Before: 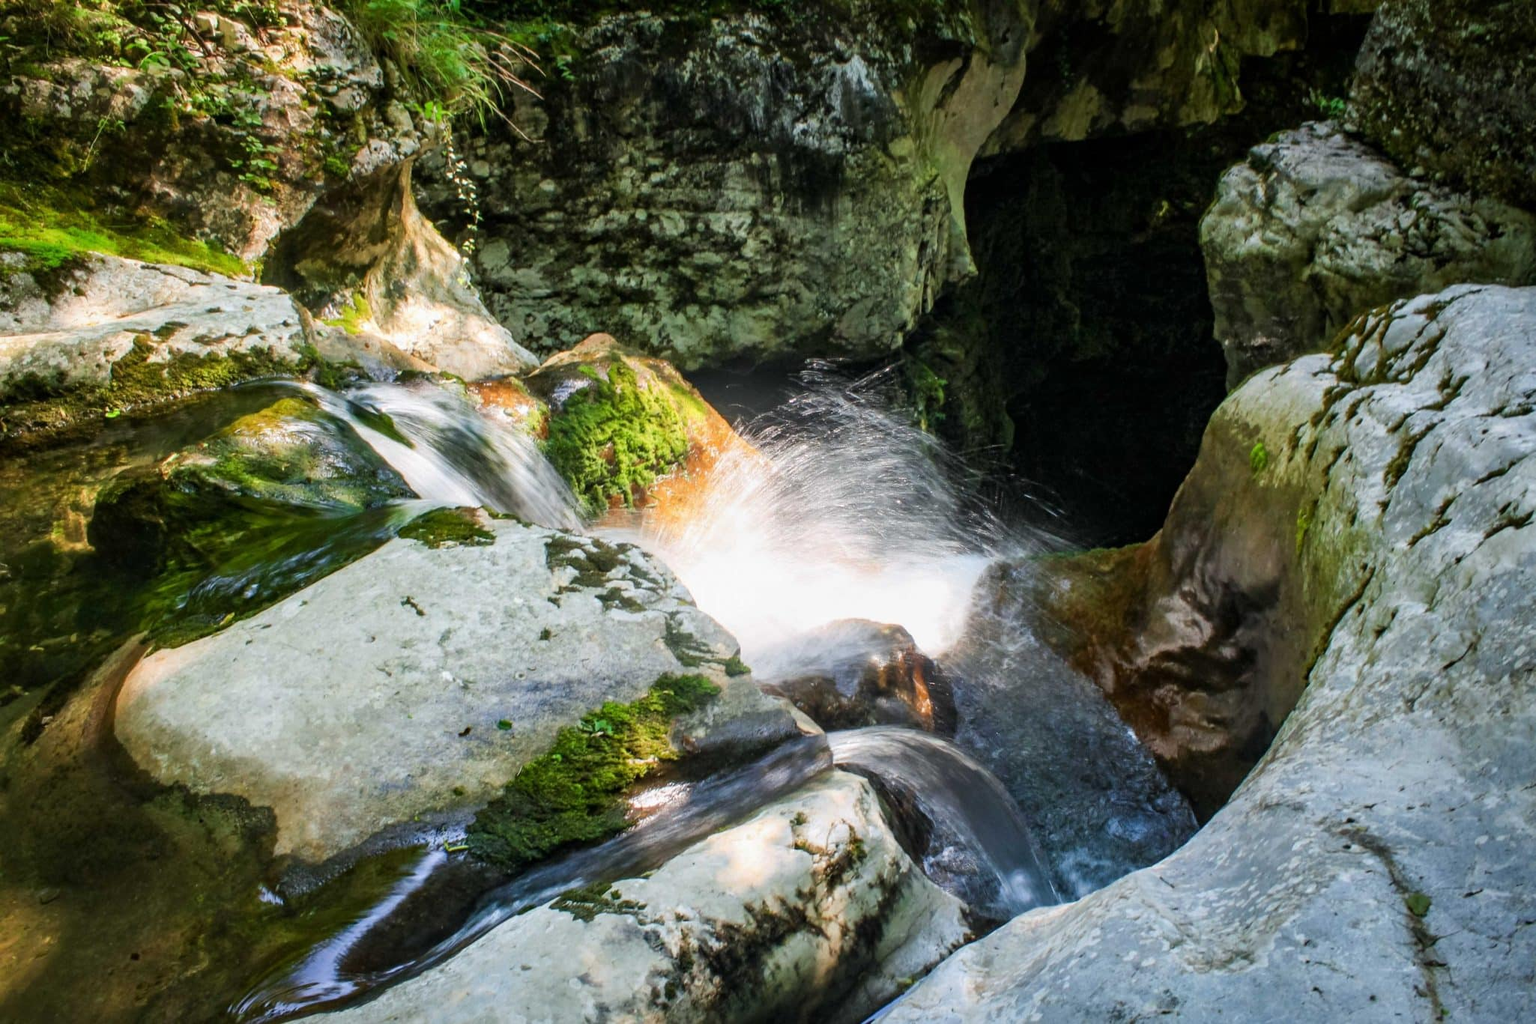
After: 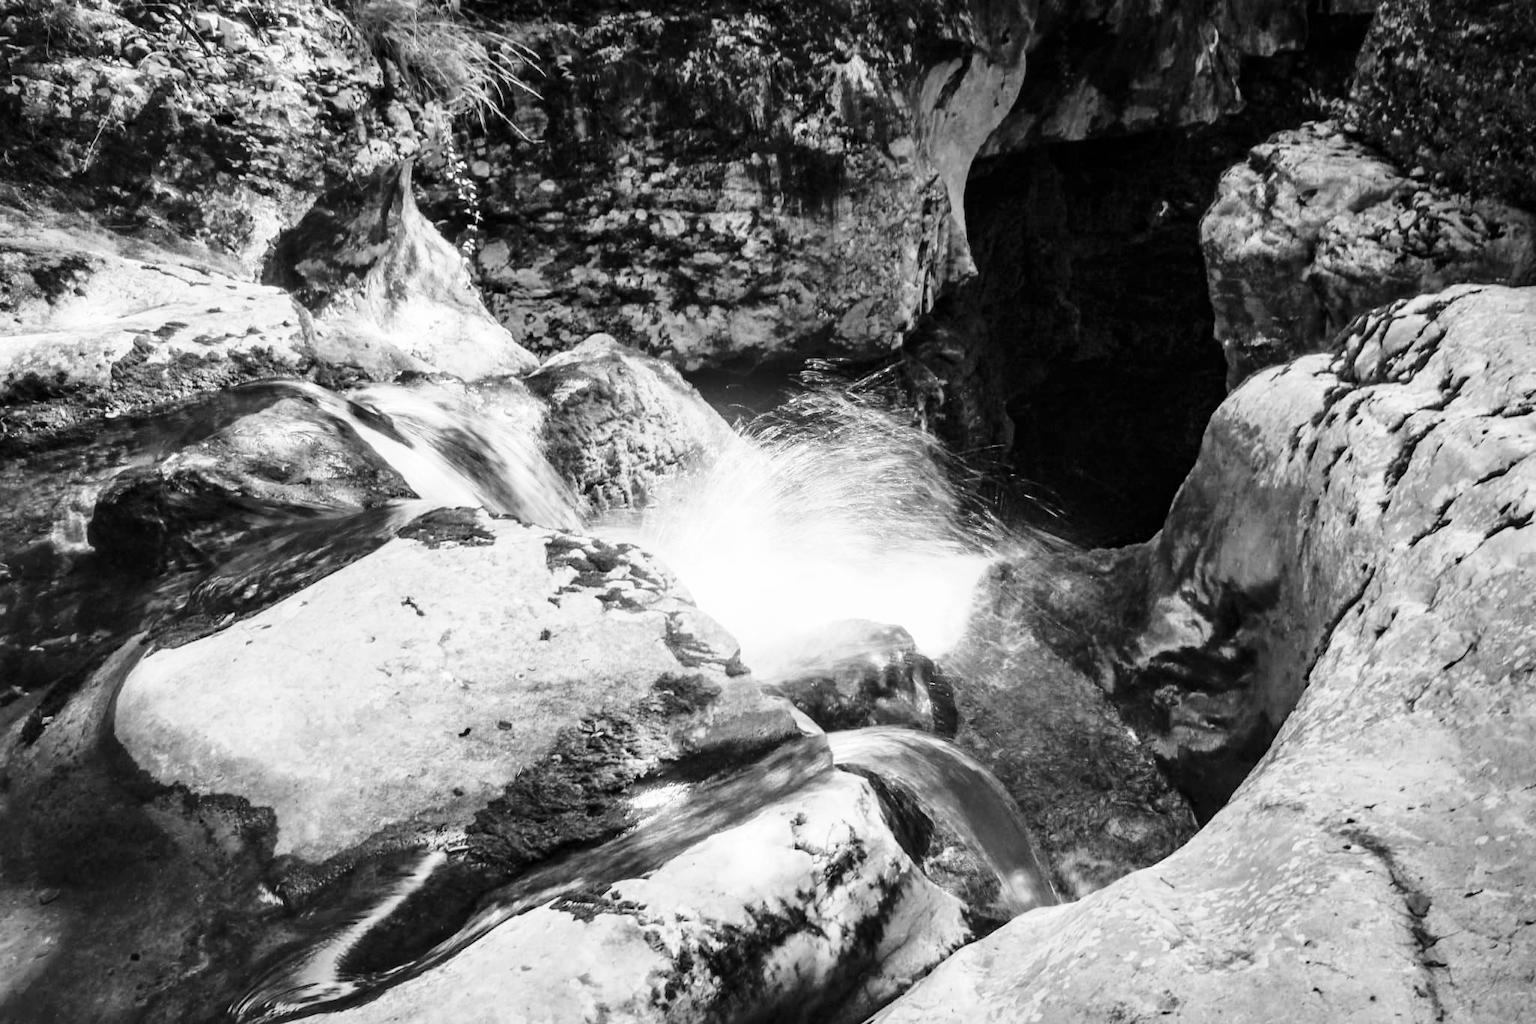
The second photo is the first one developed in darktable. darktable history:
monochrome: on, module defaults
base curve: curves: ch0 [(0, 0) (0.028, 0.03) (0.121, 0.232) (0.46, 0.748) (0.859, 0.968) (1, 1)], preserve colors none
